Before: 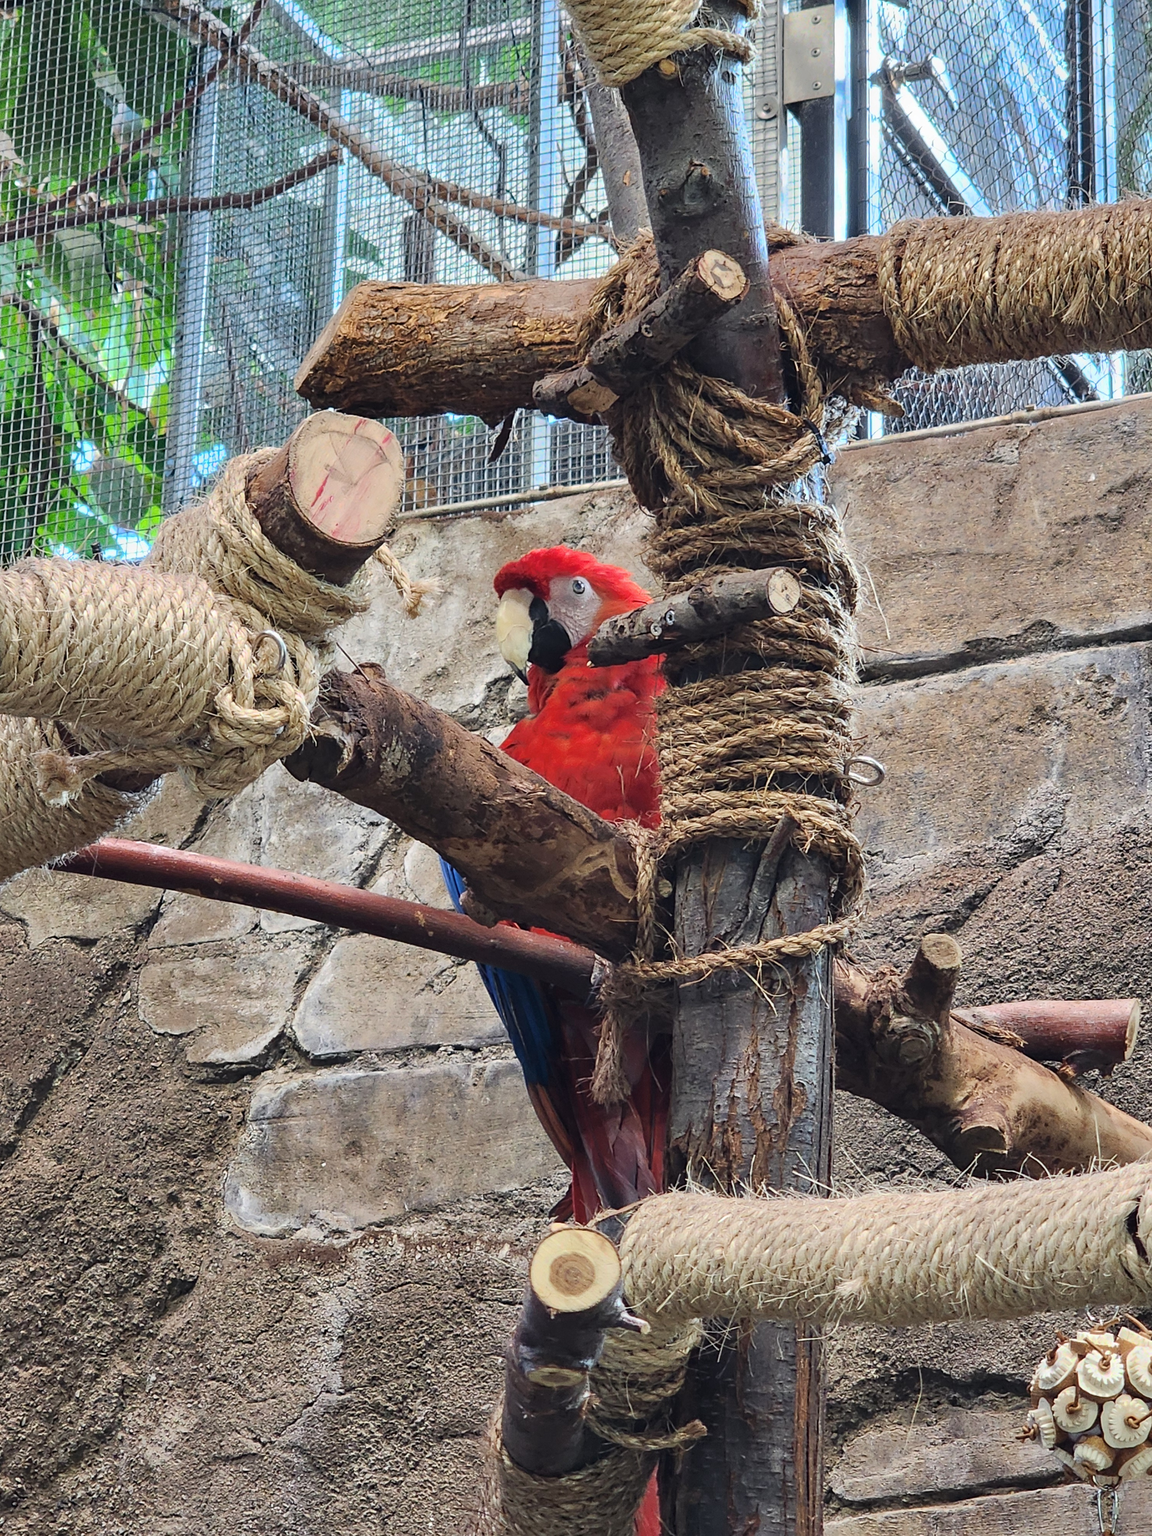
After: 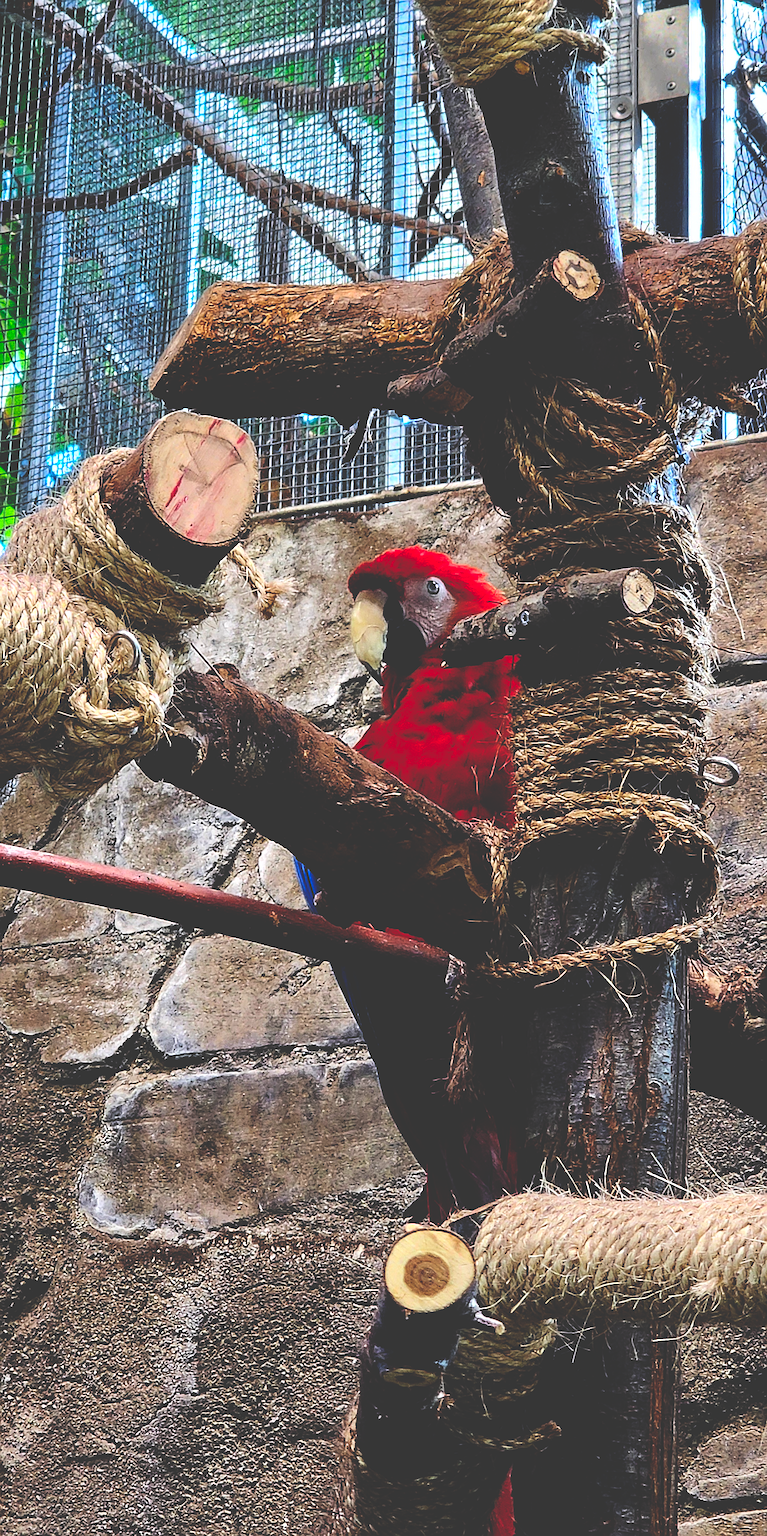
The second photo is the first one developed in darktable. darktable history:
crop and rotate: left 12.673%, right 20.66%
white balance: red 1.004, blue 1.024
base curve: curves: ch0 [(0, 0.036) (0.083, 0.04) (0.804, 1)], preserve colors none
sharpen: on, module defaults
